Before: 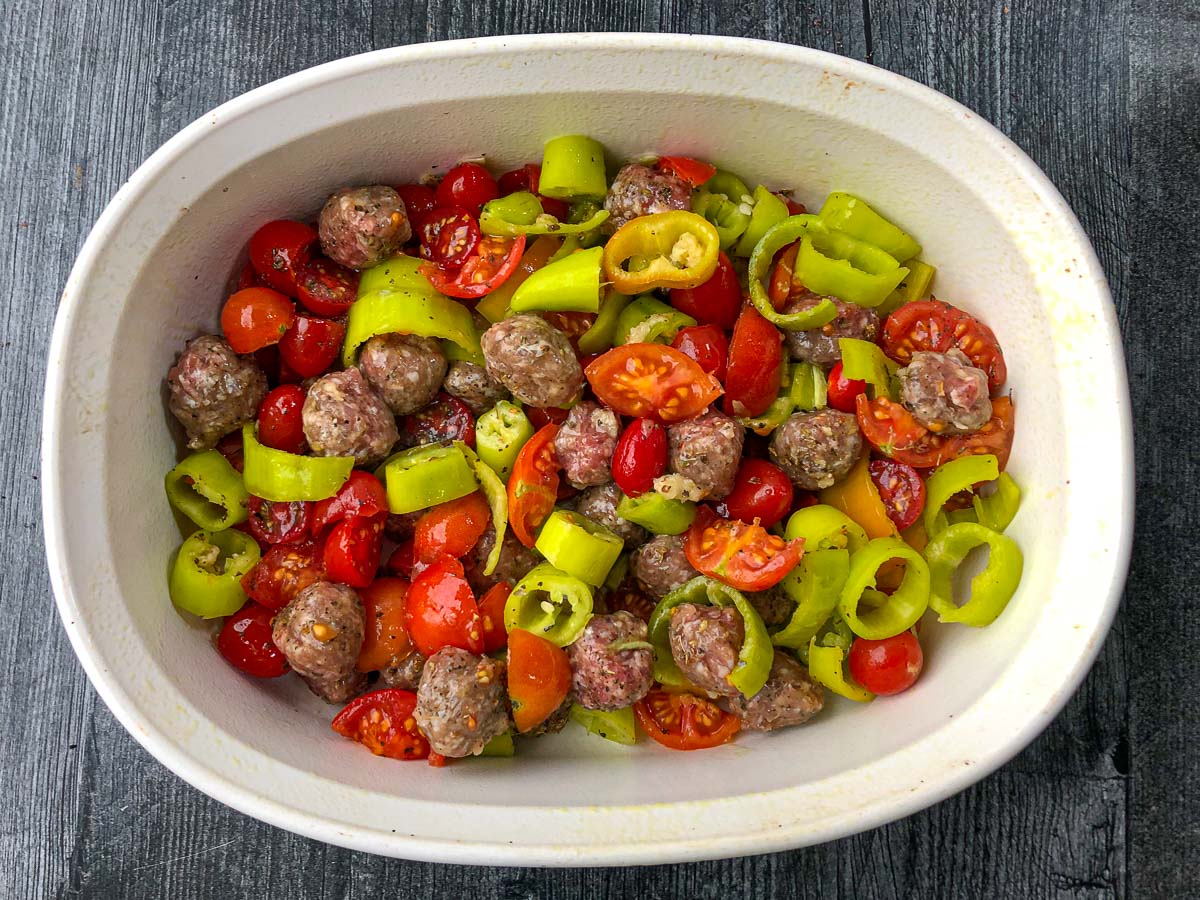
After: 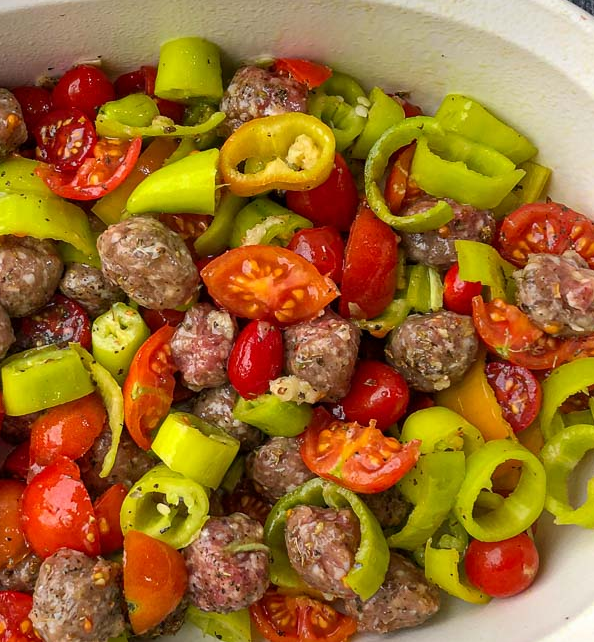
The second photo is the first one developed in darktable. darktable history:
crop: left 32.075%, top 10.976%, right 18.355%, bottom 17.596%
white balance: emerald 1
